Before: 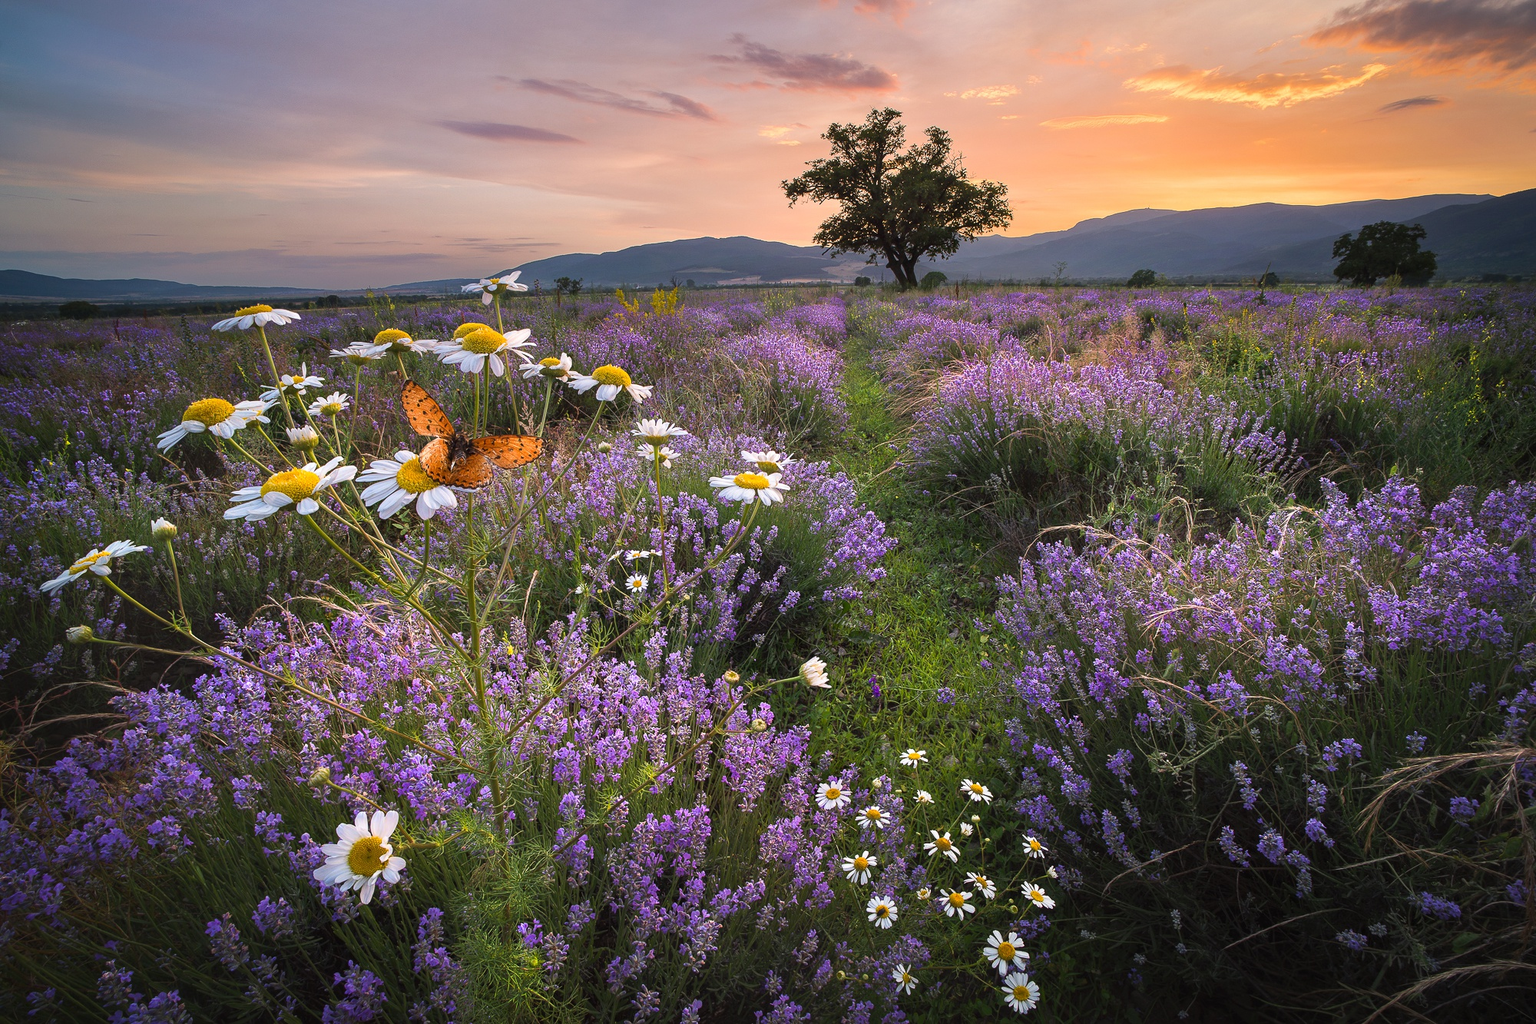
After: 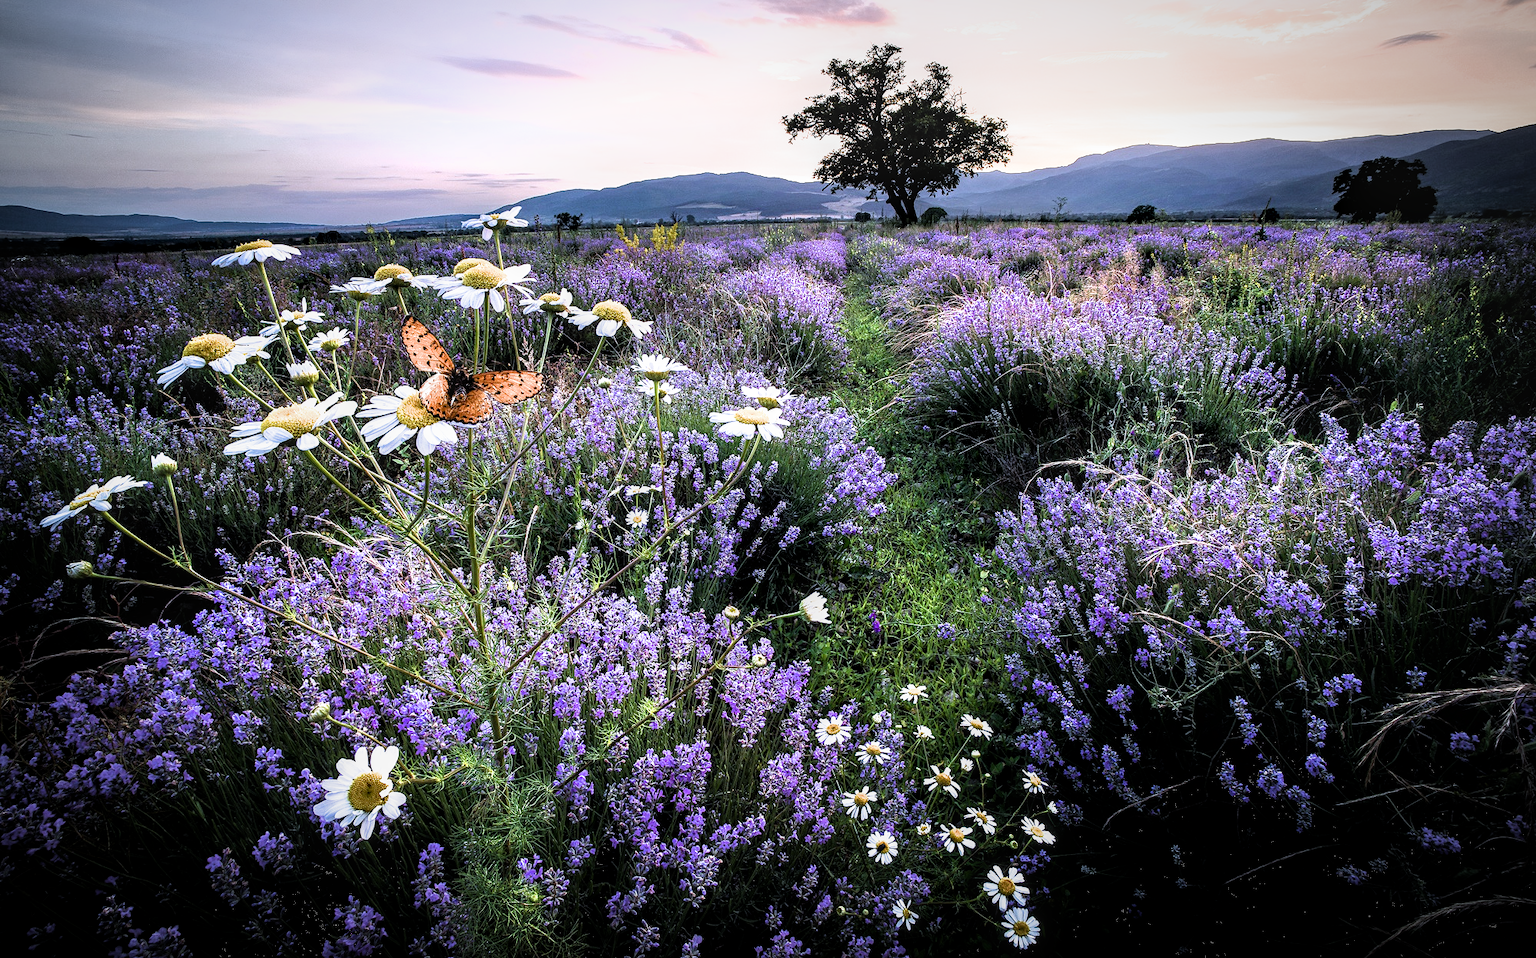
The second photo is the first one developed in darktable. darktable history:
exposure: black level correction 0.004, exposure 0.416 EV, compensate highlight preservation false
crop and rotate: top 6.332%
local contrast: on, module defaults
vignetting: fall-off radius 59.95%, automatic ratio true
color calibration: illuminant custom, x 0.387, y 0.387, temperature 3797.97 K, clip negative RGB from gamut false
filmic rgb: black relative exposure -8.25 EV, white relative exposure 2.22 EV, hardness 7.12, latitude 86.31%, contrast 1.696, highlights saturation mix -4.1%, shadows ↔ highlights balance -2.81%
shadows and highlights: shadows -24.23, highlights 51.23, soften with gaussian
